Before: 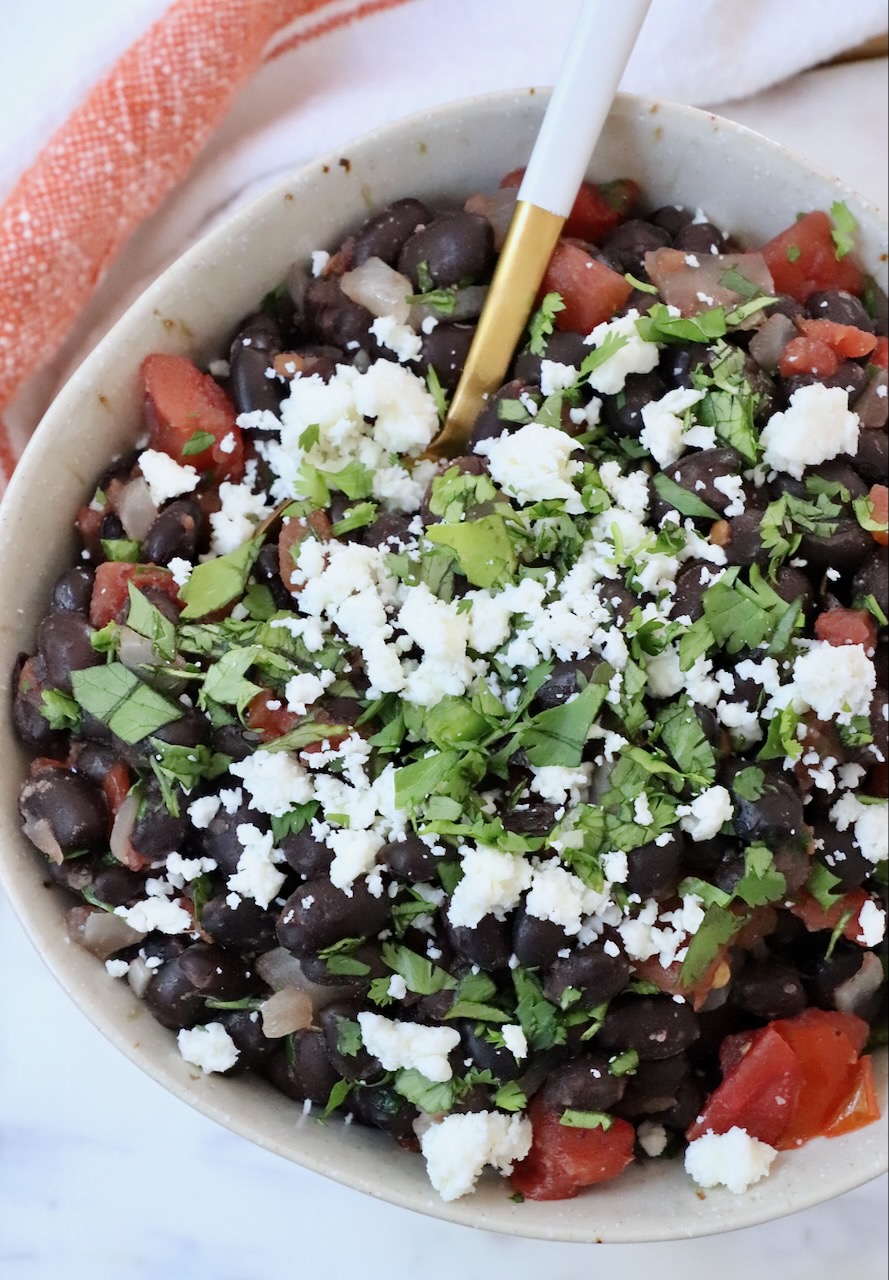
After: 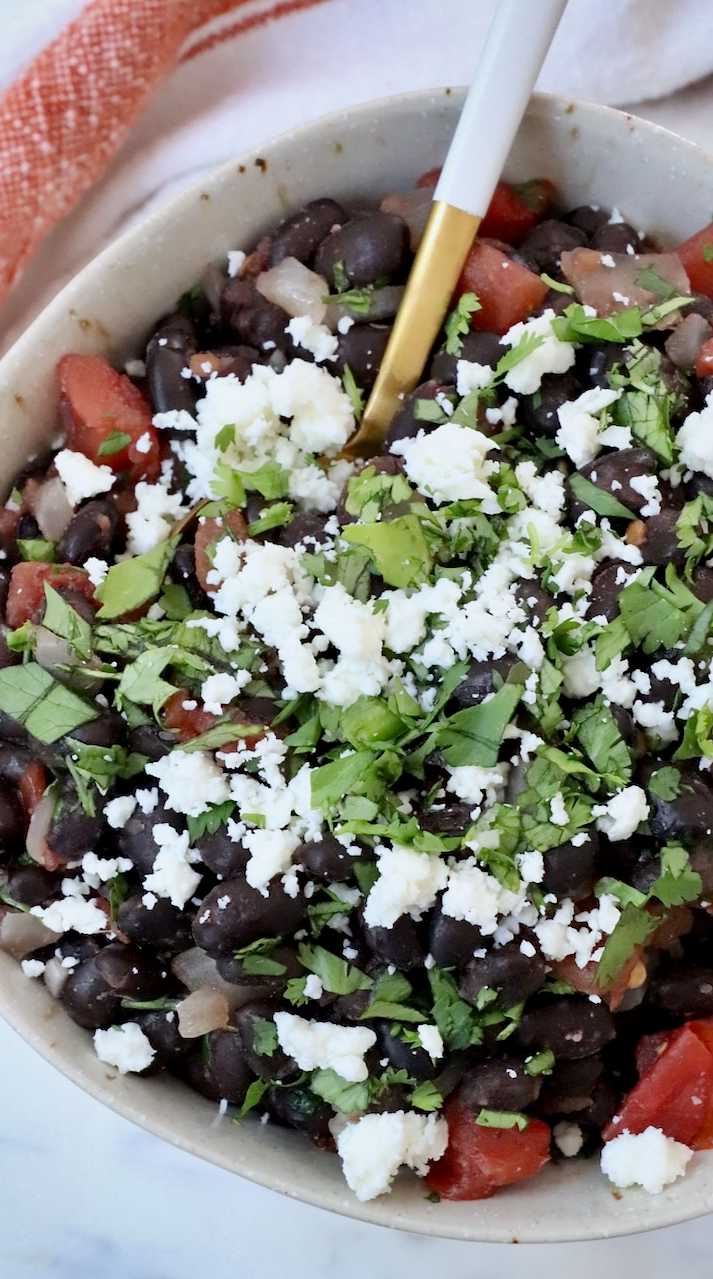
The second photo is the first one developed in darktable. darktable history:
crop and rotate: left 9.498%, right 10.256%
shadows and highlights: radius 108.85, shadows 23.96, highlights -58.07, low approximation 0.01, soften with gaussian
